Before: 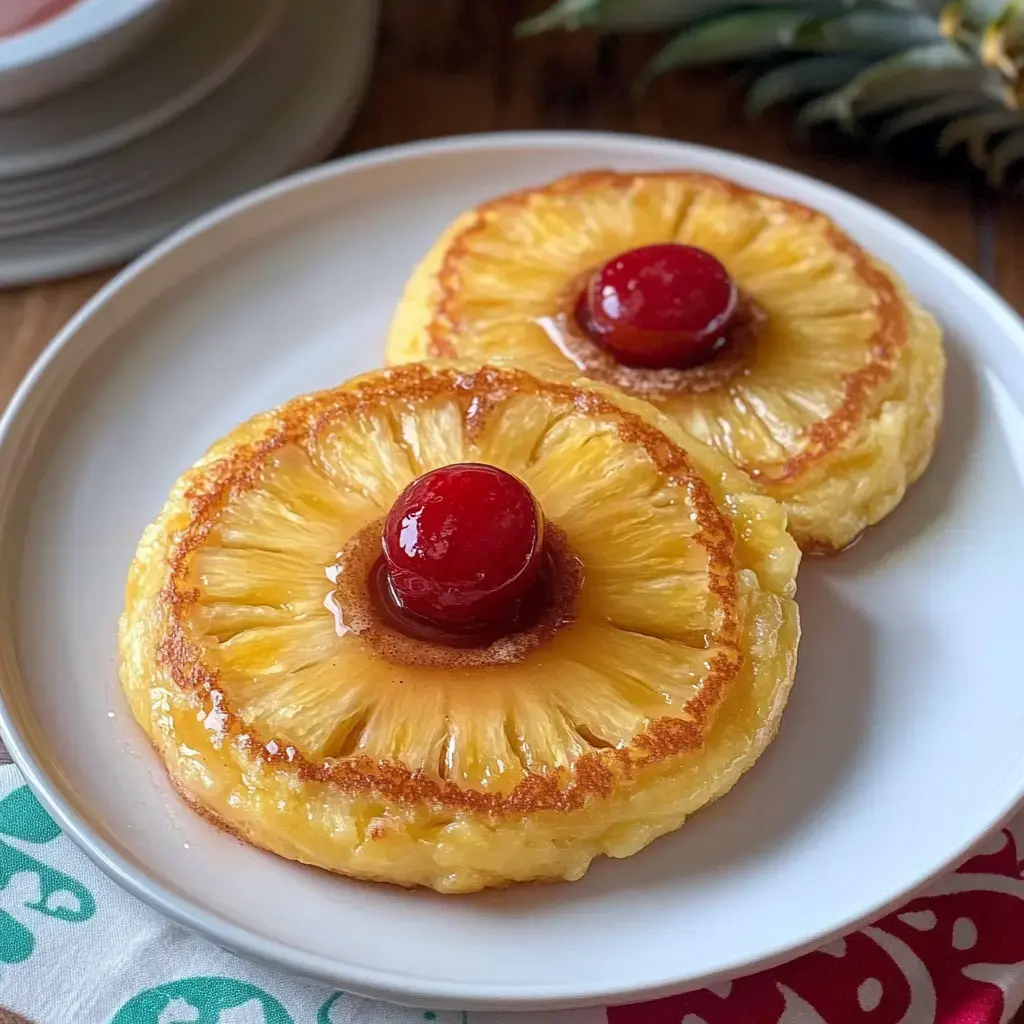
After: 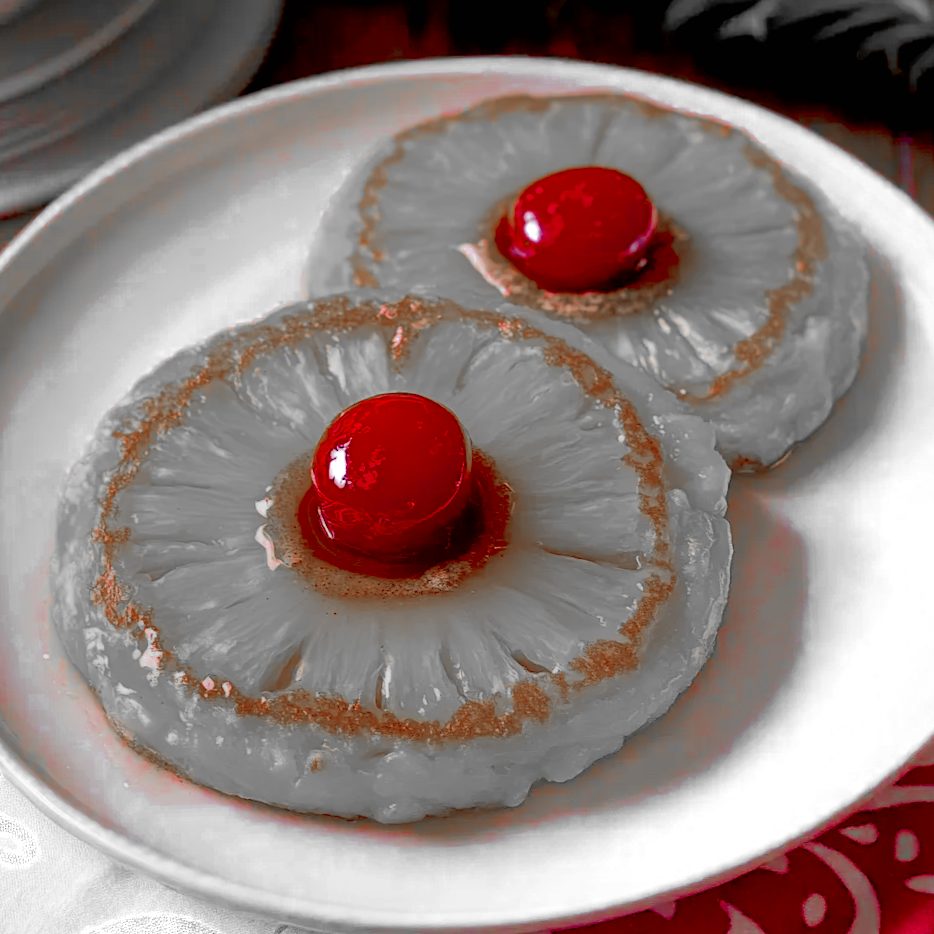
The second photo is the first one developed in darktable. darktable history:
filmic rgb: black relative exposure -7.65 EV, white relative exposure 4.56 EV, hardness 3.61
exposure: black level correction 0.012, exposure 0.7 EV, compensate exposure bias true, compensate highlight preservation false
shadows and highlights: on, module defaults
crop and rotate: angle 1.96°, left 5.673%, top 5.673%
white balance: emerald 1
color balance rgb: linear chroma grading › global chroma 15%, perceptual saturation grading › global saturation 30%
color zones: curves: ch0 [(0, 0.352) (0.143, 0.407) (0.286, 0.386) (0.429, 0.431) (0.571, 0.829) (0.714, 0.853) (0.857, 0.833) (1, 0.352)]; ch1 [(0, 0.604) (0.072, 0.726) (0.096, 0.608) (0.205, 0.007) (0.571, -0.006) (0.839, -0.013) (0.857, -0.012) (1, 0.604)]
